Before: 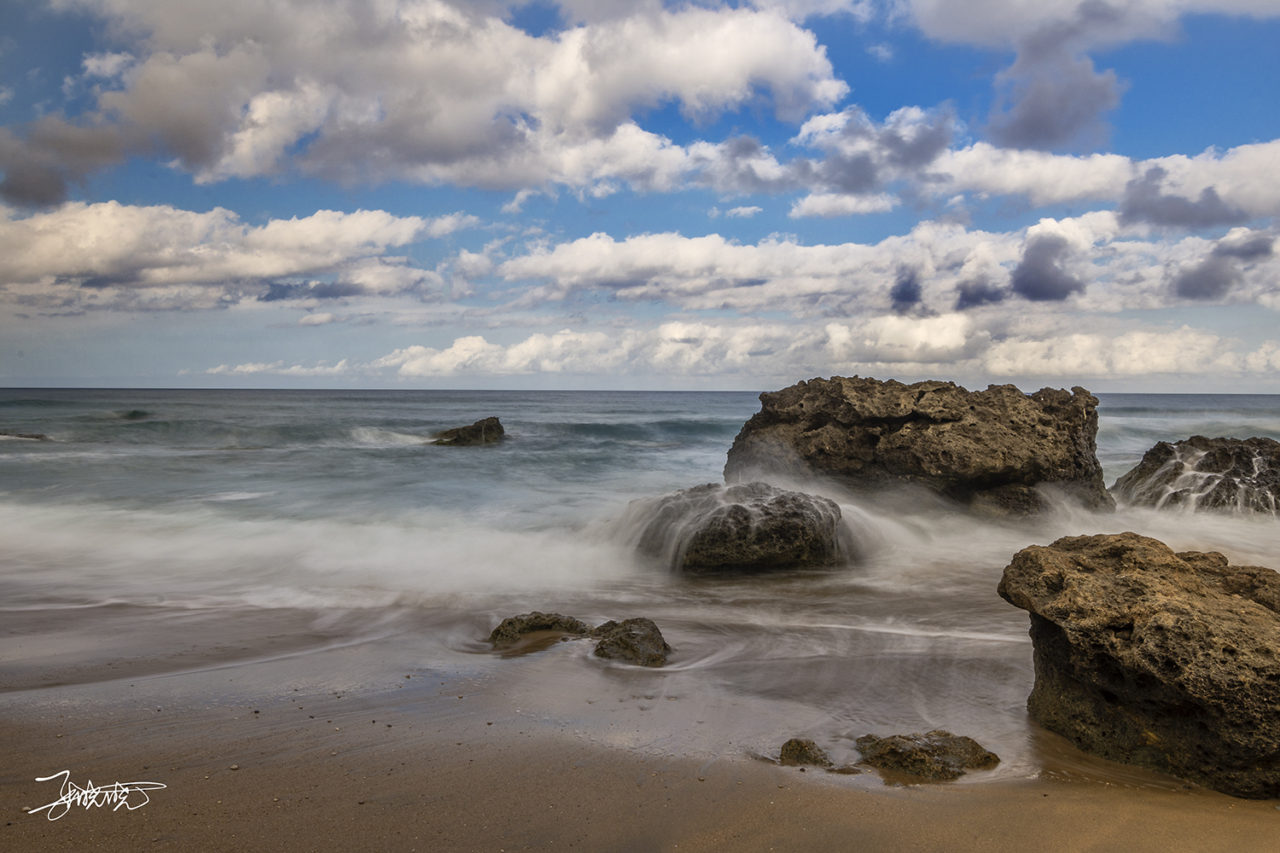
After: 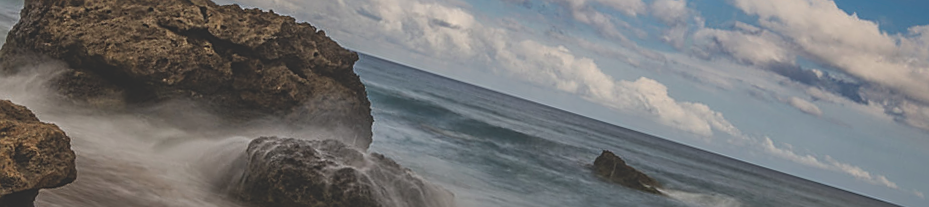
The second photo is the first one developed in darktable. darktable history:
sharpen: on, module defaults
exposure: black level correction -0.036, exposure -0.497 EV, compensate highlight preservation false
crop and rotate: angle 16.12°, top 30.835%, bottom 35.653%
